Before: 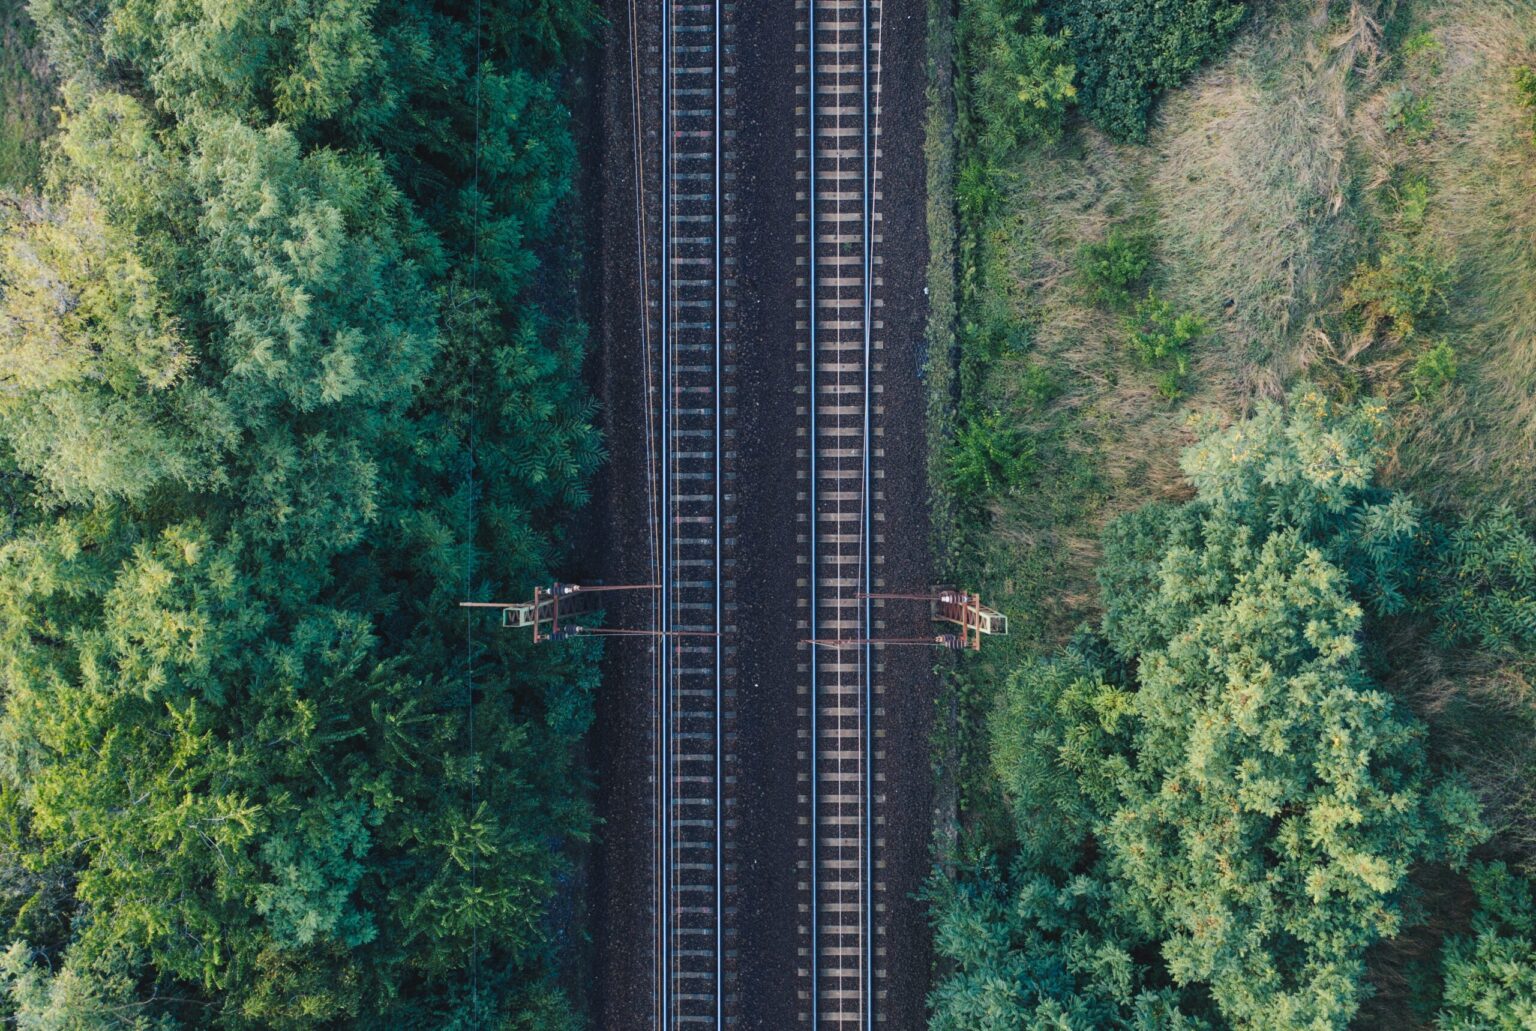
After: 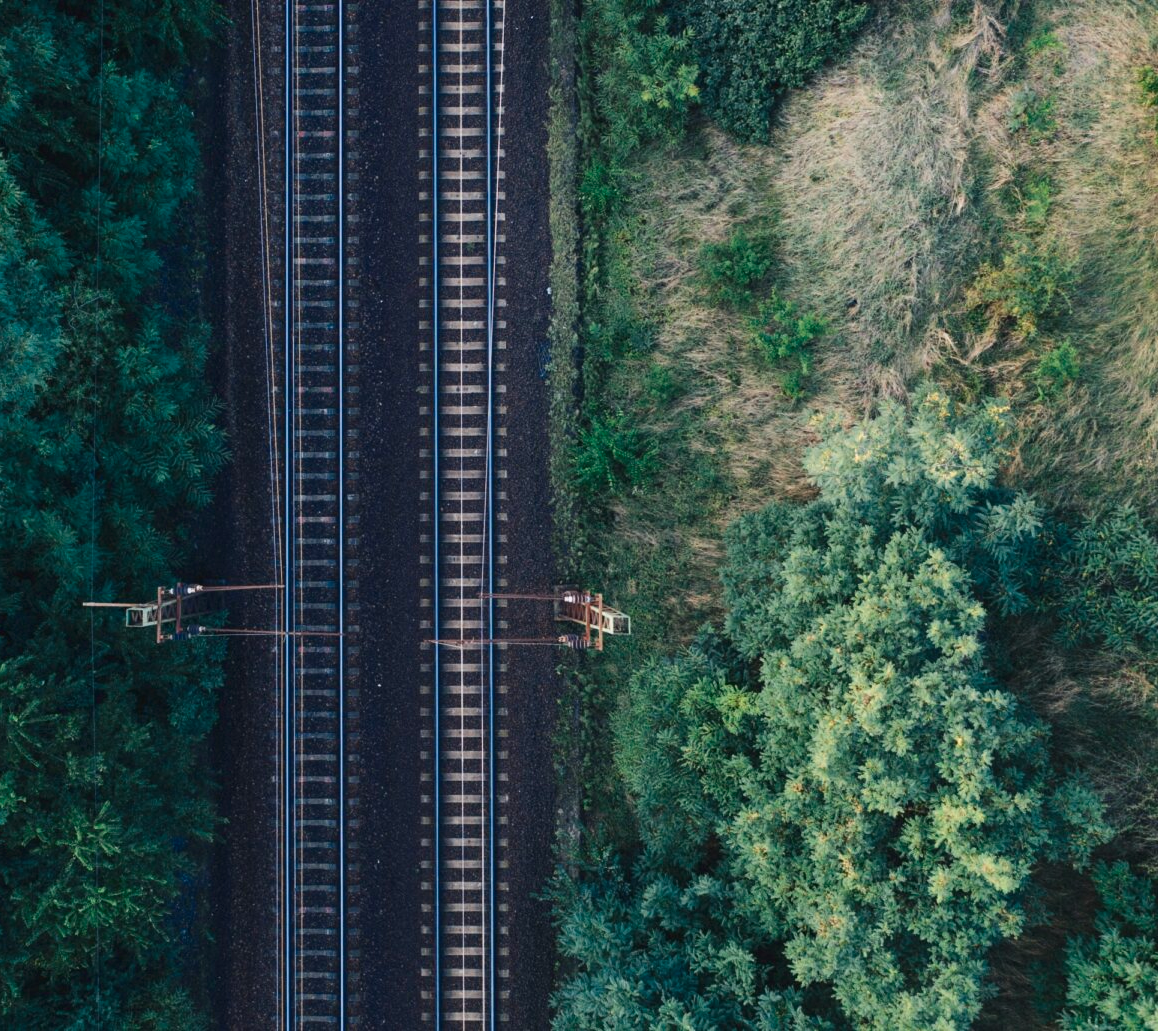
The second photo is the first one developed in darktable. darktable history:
contrast brightness saturation: contrast 0.16, saturation 0.32
crop and rotate: left 24.6%
color zones: curves: ch0 [(0, 0.5) (0.125, 0.4) (0.25, 0.5) (0.375, 0.4) (0.5, 0.4) (0.625, 0.35) (0.75, 0.35) (0.875, 0.5)]; ch1 [(0, 0.35) (0.125, 0.45) (0.25, 0.35) (0.375, 0.35) (0.5, 0.35) (0.625, 0.35) (0.75, 0.45) (0.875, 0.35)]; ch2 [(0, 0.6) (0.125, 0.5) (0.25, 0.5) (0.375, 0.6) (0.5, 0.6) (0.625, 0.5) (0.75, 0.5) (0.875, 0.5)]
